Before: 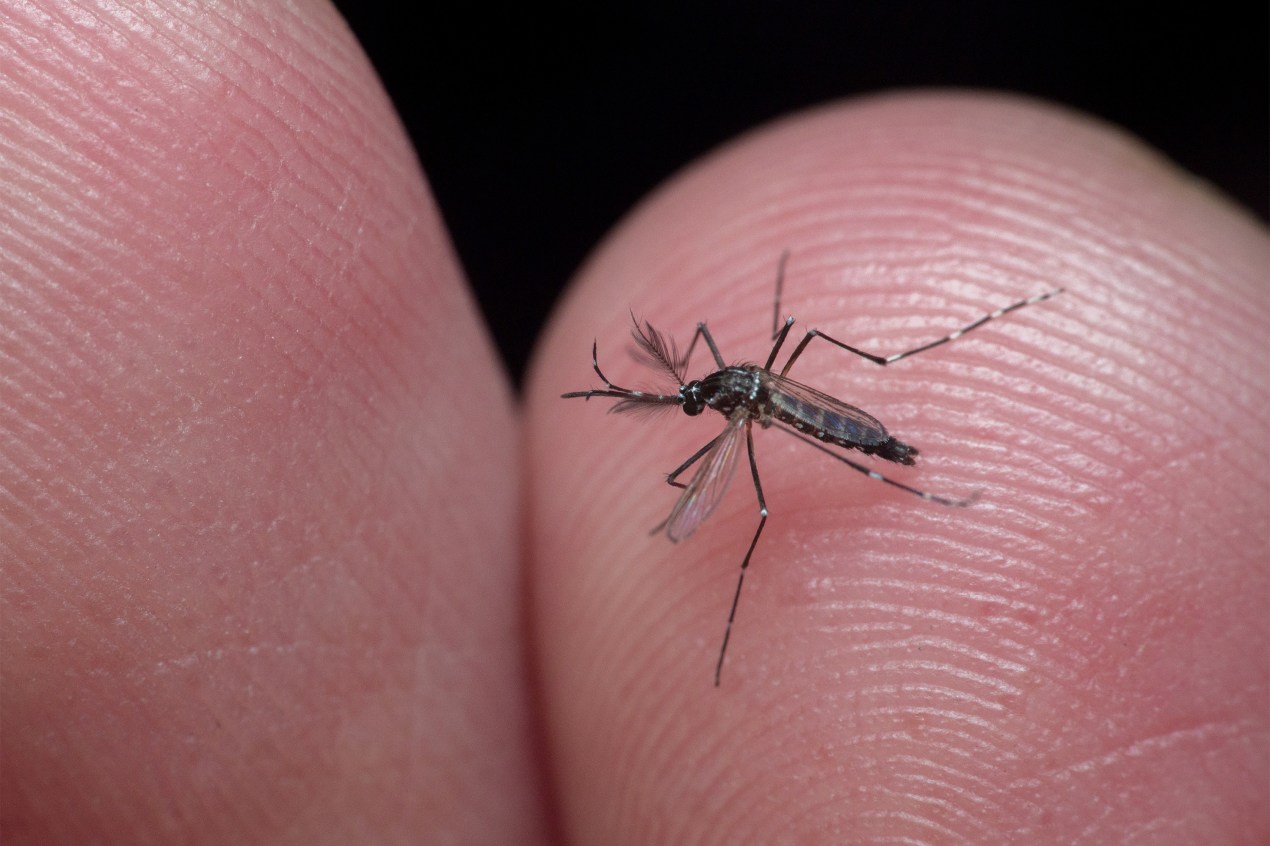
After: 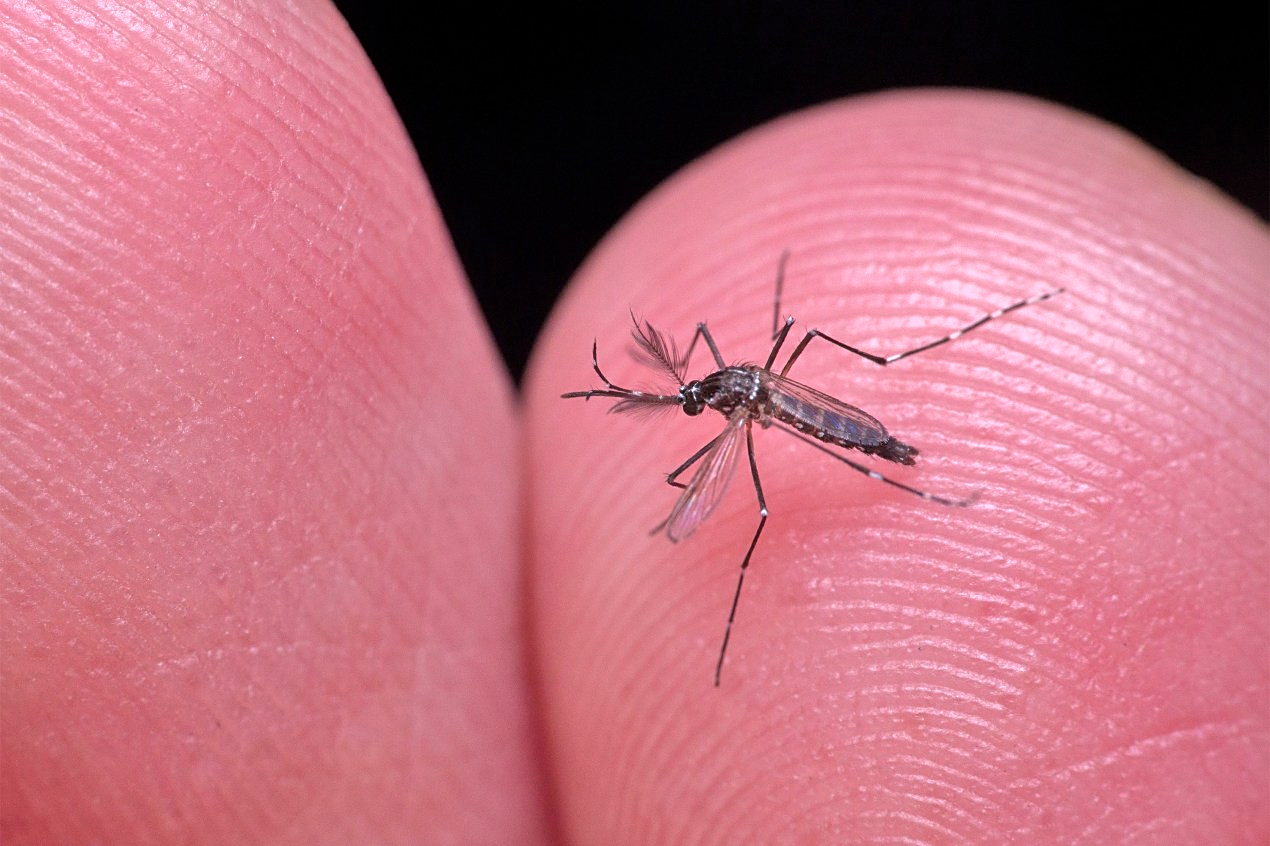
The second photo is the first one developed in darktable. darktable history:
tone equalizer: -7 EV 0.15 EV, -6 EV 0.6 EV, -5 EV 1.15 EV, -4 EV 1.33 EV, -3 EV 1.15 EV, -2 EV 0.6 EV, -1 EV 0.15 EV, mask exposure compensation -0.5 EV
white balance: red 1.188, blue 1.11
sharpen: on, module defaults
